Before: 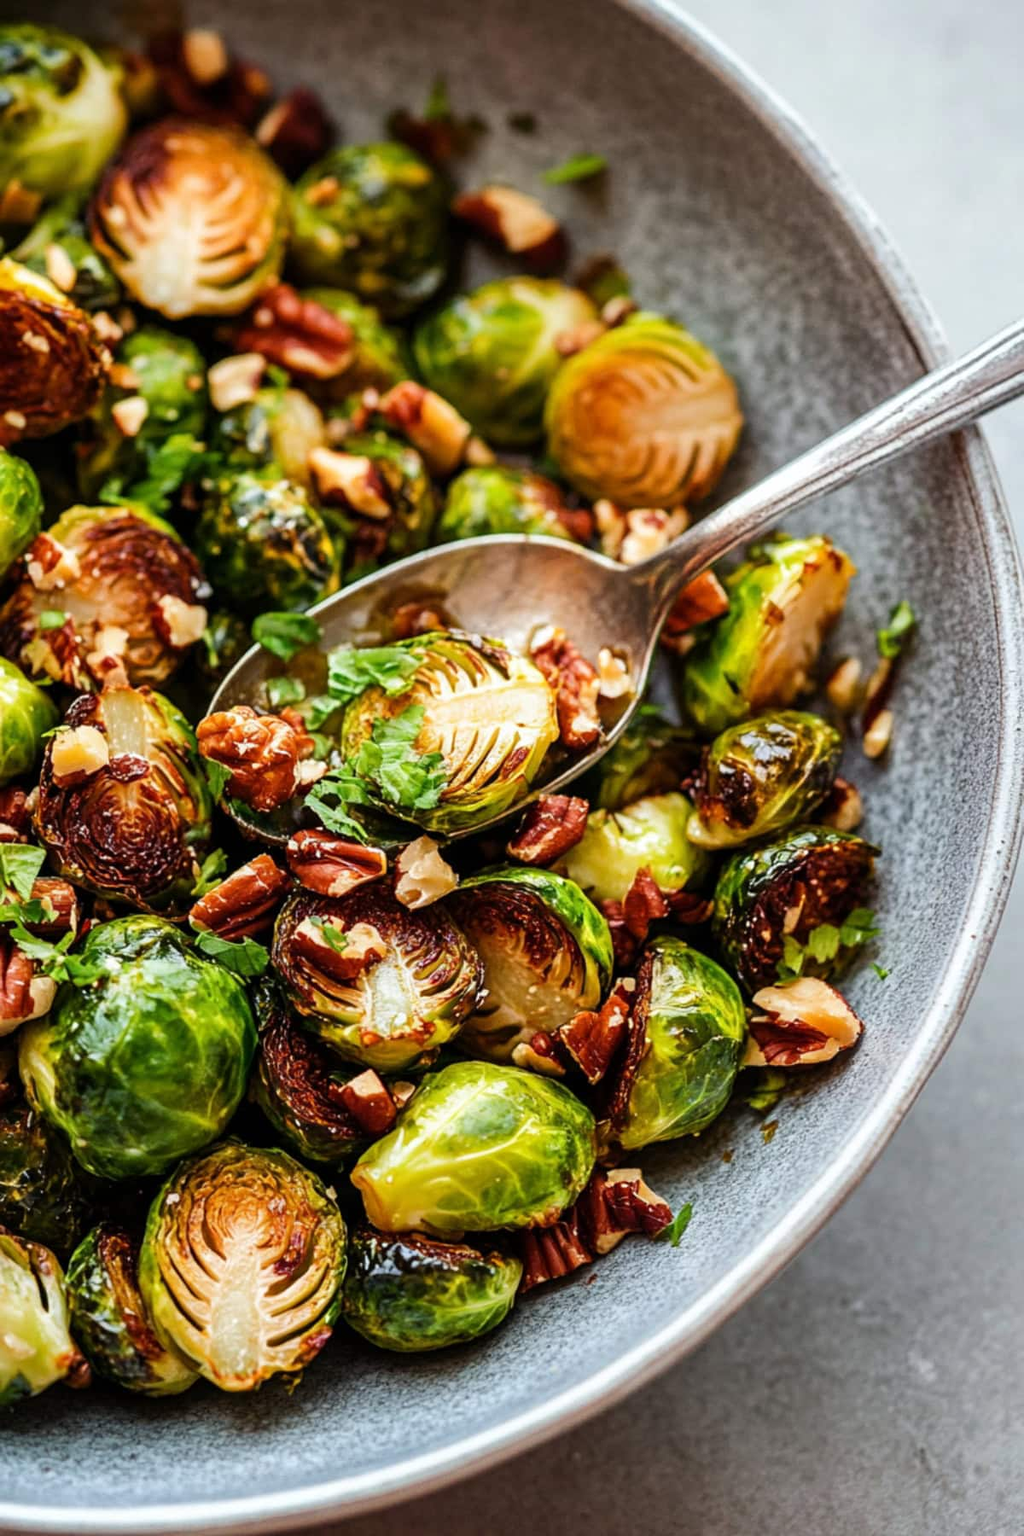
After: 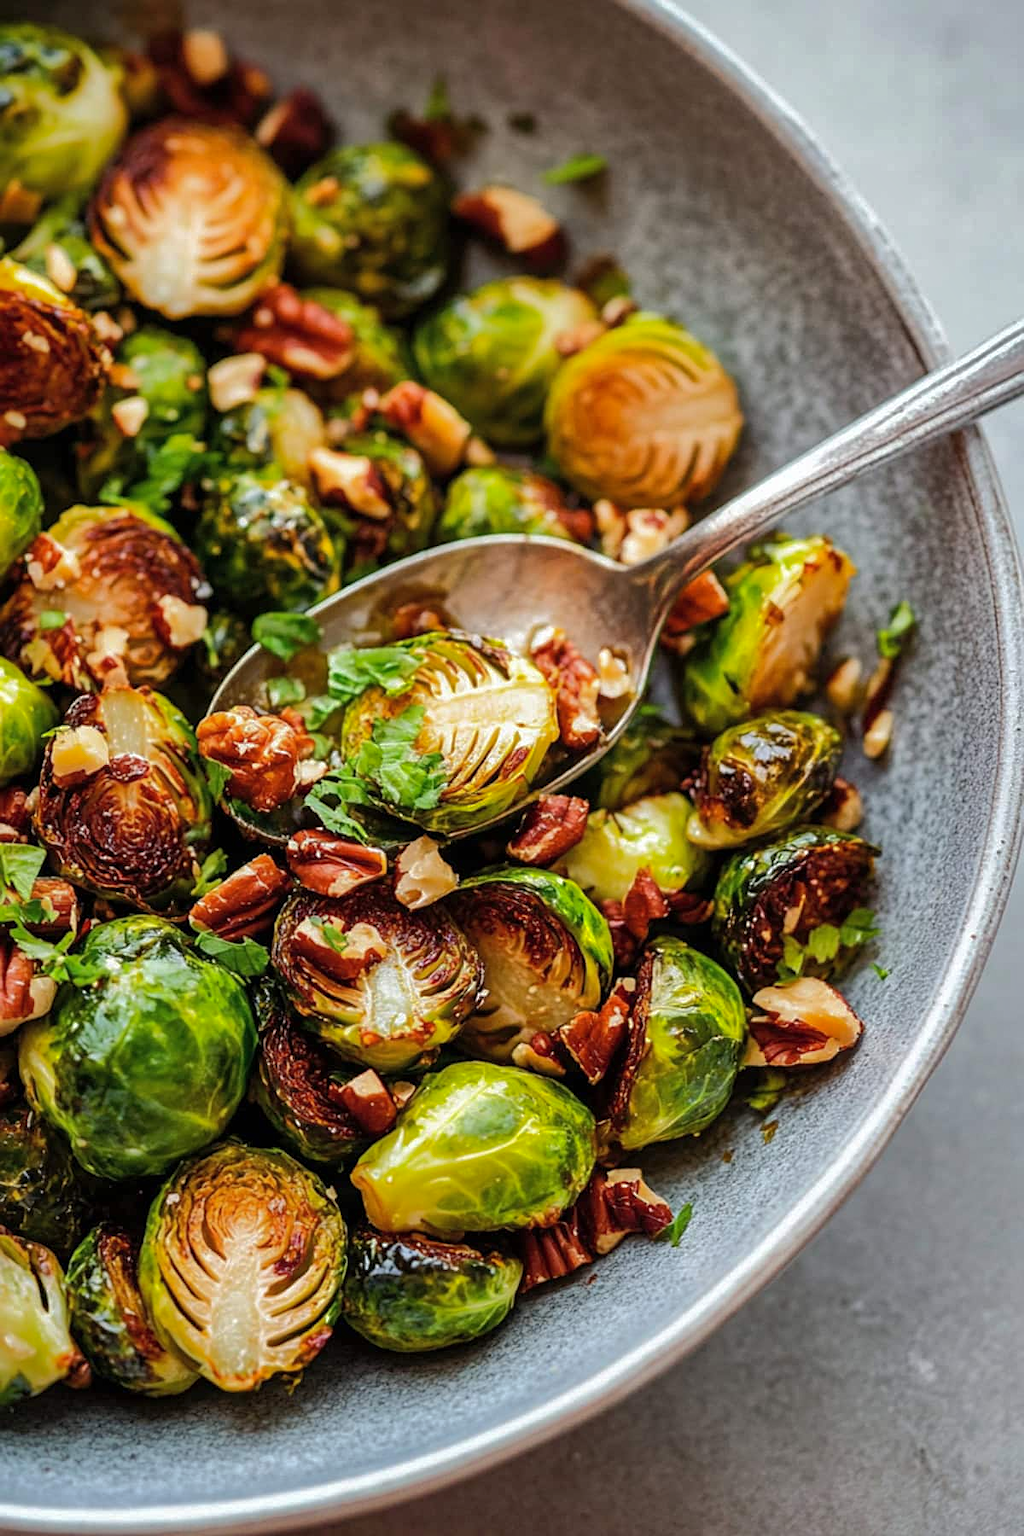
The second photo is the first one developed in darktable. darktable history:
sharpen: radius 1.267, amount 0.293, threshold 0.112
shadows and highlights: shadows 40.18, highlights -59.86
